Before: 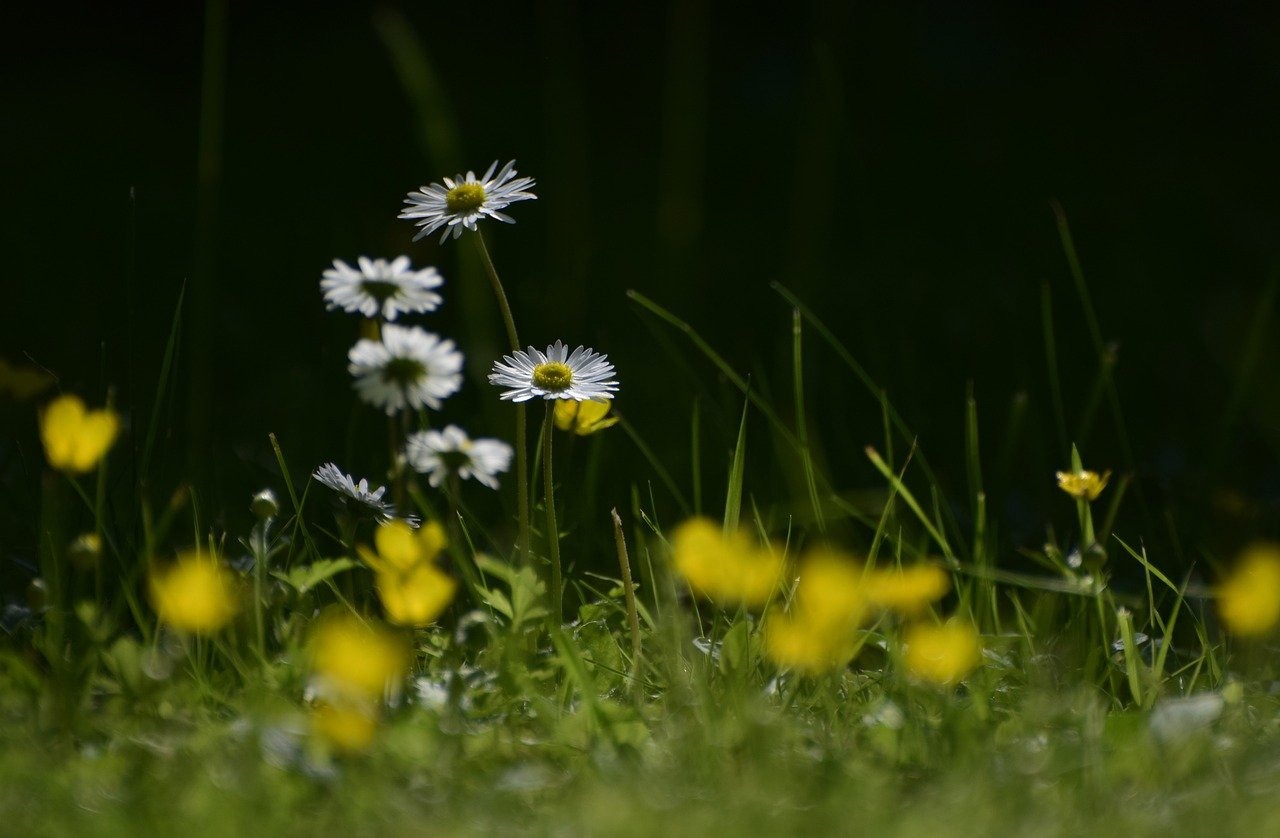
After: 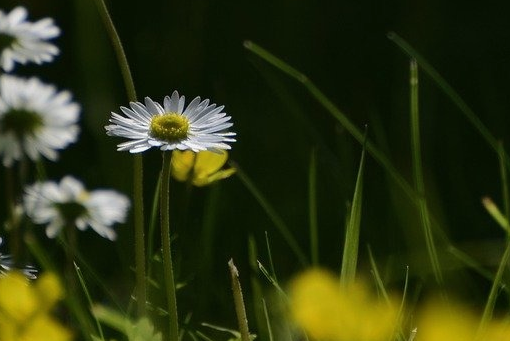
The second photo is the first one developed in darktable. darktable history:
shadows and highlights: shadows 20.81, highlights -81.79, highlights color adjustment 42.44%, soften with gaussian
exposure: exposure -0.111 EV, compensate highlight preservation false
crop: left 29.978%, top 29.741%, right 30.166%, bottom 29.495%
